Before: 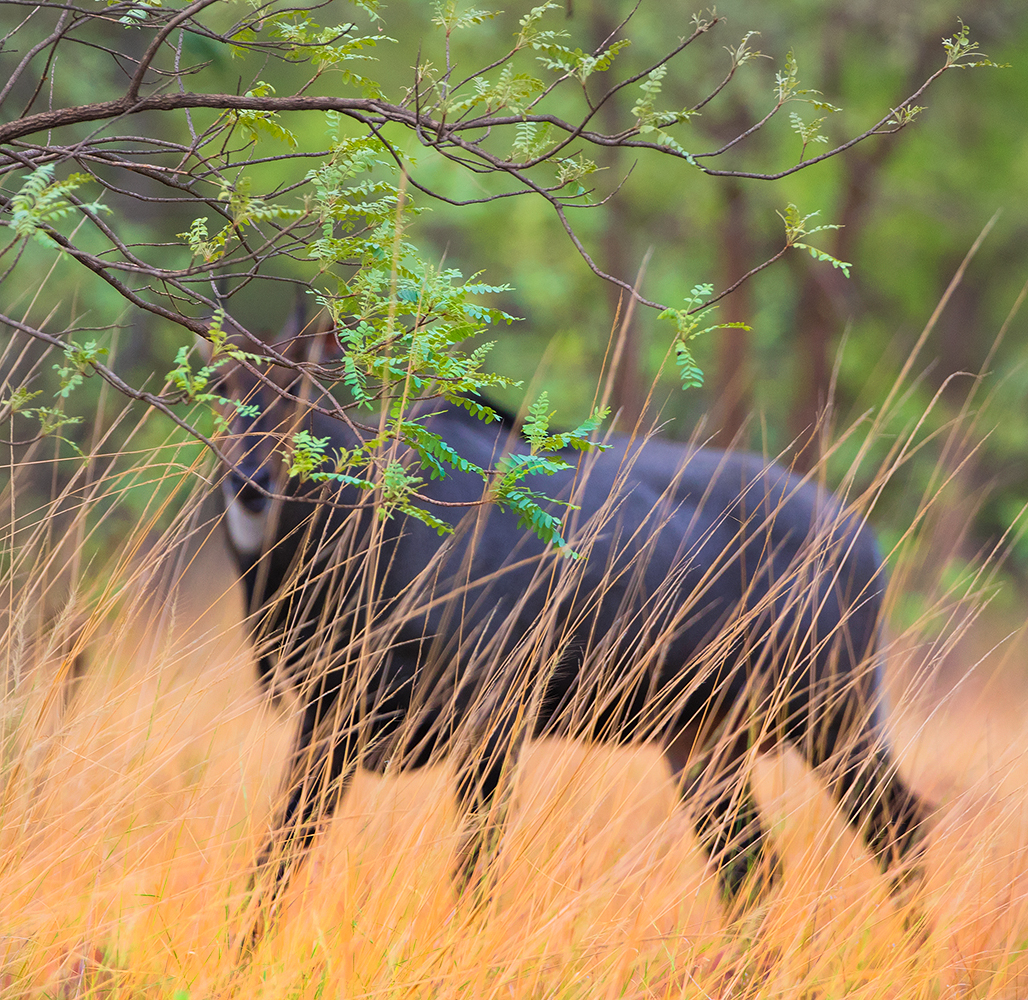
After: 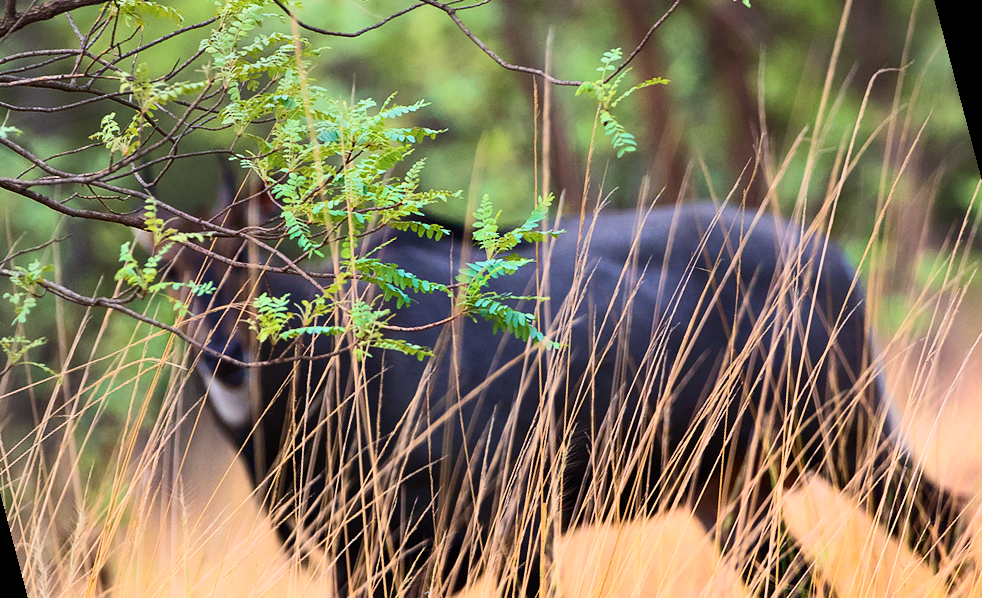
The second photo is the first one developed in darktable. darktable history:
contrast brightness saturation: contrast 0.28
crop: left 1.743%, right 0.268%, bottom 2.011%
rotate and perspective: rotation -14.8°, crop left 0.1, crop right 0.903, crop top 0.25, crop bottom 0.748
exposure: compensate highlight preservation false
